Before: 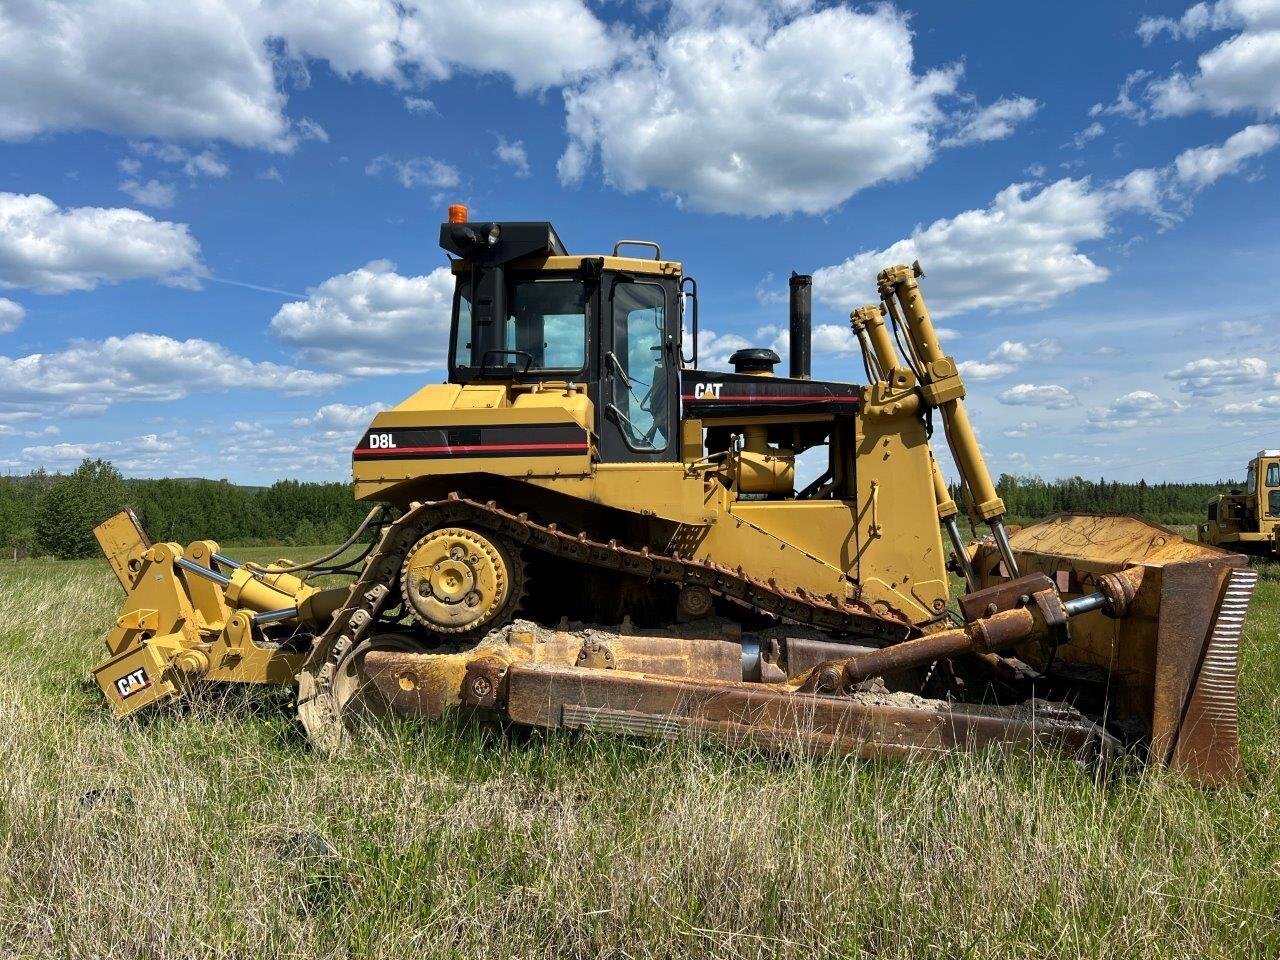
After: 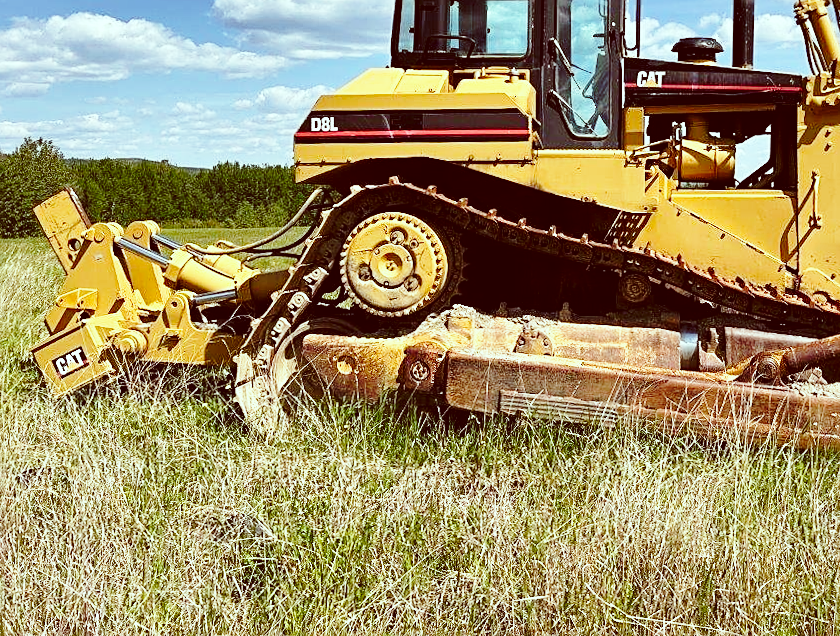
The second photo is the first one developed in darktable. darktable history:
crop and rotate: angle -0.862°, left 3.756%, top 32.343%, right 29.273%
shadows and highlights: shadows 52.57, soften with gaussian
color correction: highlights a* -7.25, highlights b* -0.148, shadows a* 20.16, shadows b* 12.42
sharpen: on, module defaults
base curve: curves: ch0 [(0, 0) (0.032, 0.037) (0.105, 0.228) (0.435, 0.76) (0.856, 0.983) (1, 1)], preserve colors none
